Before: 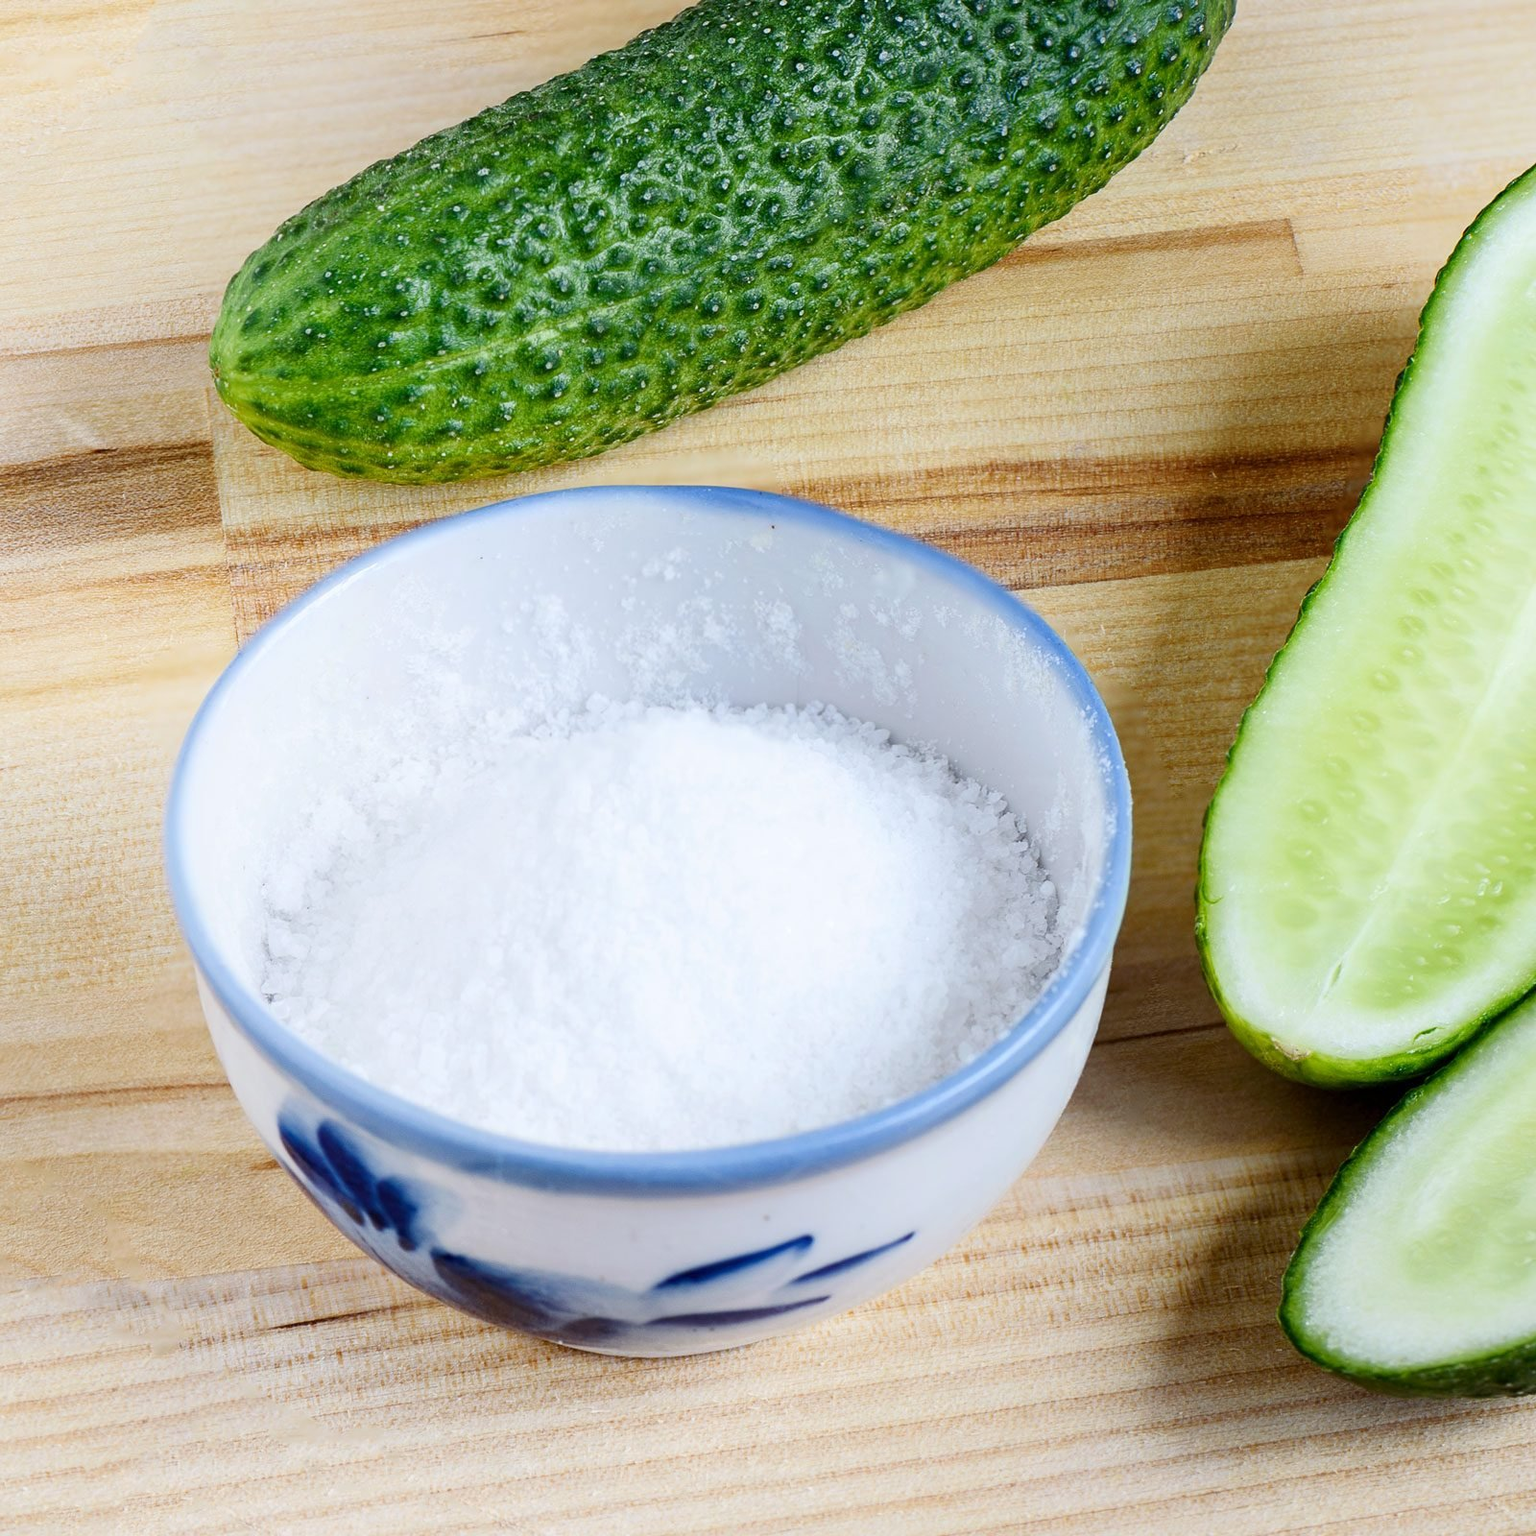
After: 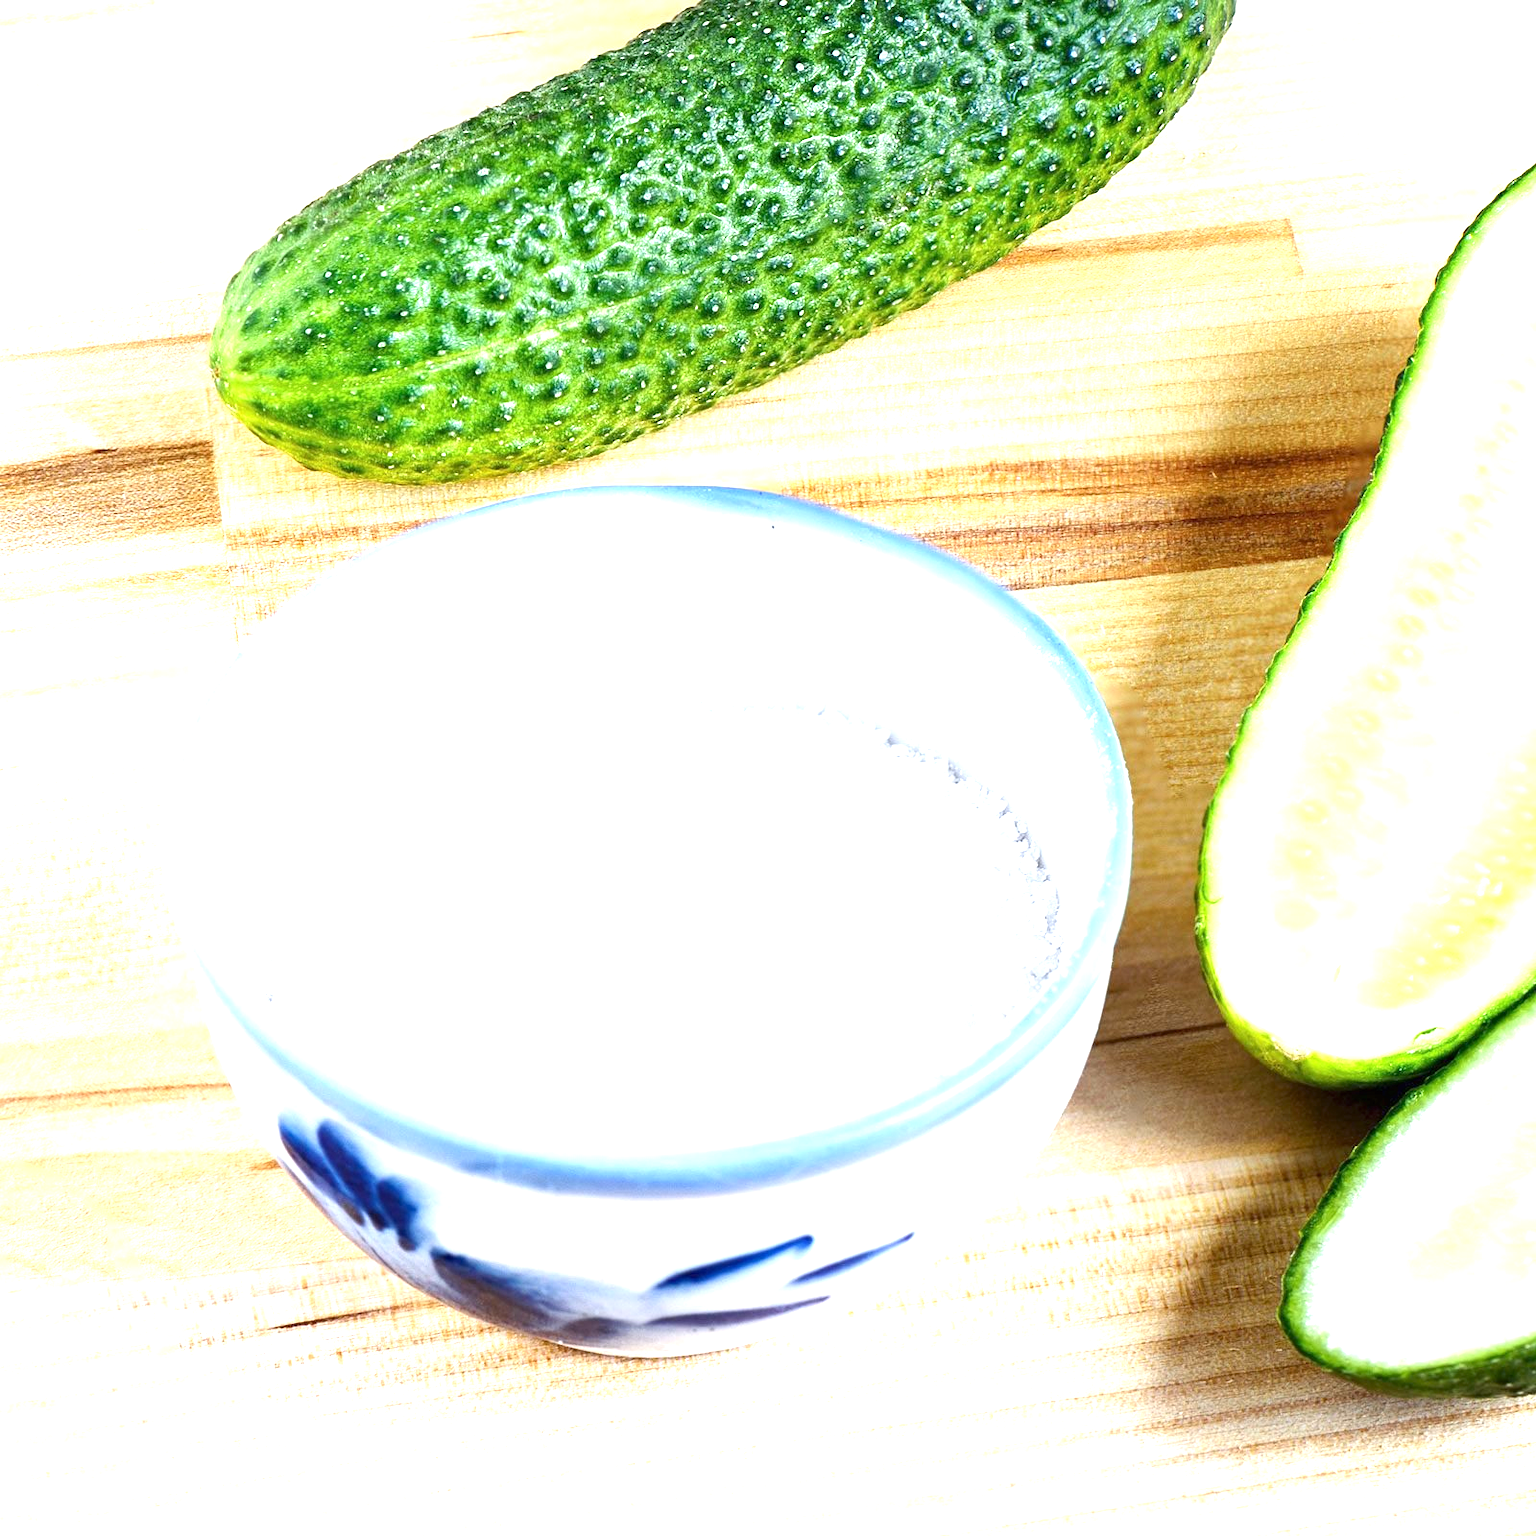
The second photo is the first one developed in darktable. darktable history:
contrast brightness saturation: contrast 0.073
exposure: black level correction 0, exposure 1.45 EV, compensate exposure bias true, compensate highlight preservation false
tone equalizer: smoothing diameter 2.11%, edges refinement/feathering 22.45, mask exposure compensation -1.57 EV, filter diffusion 5
